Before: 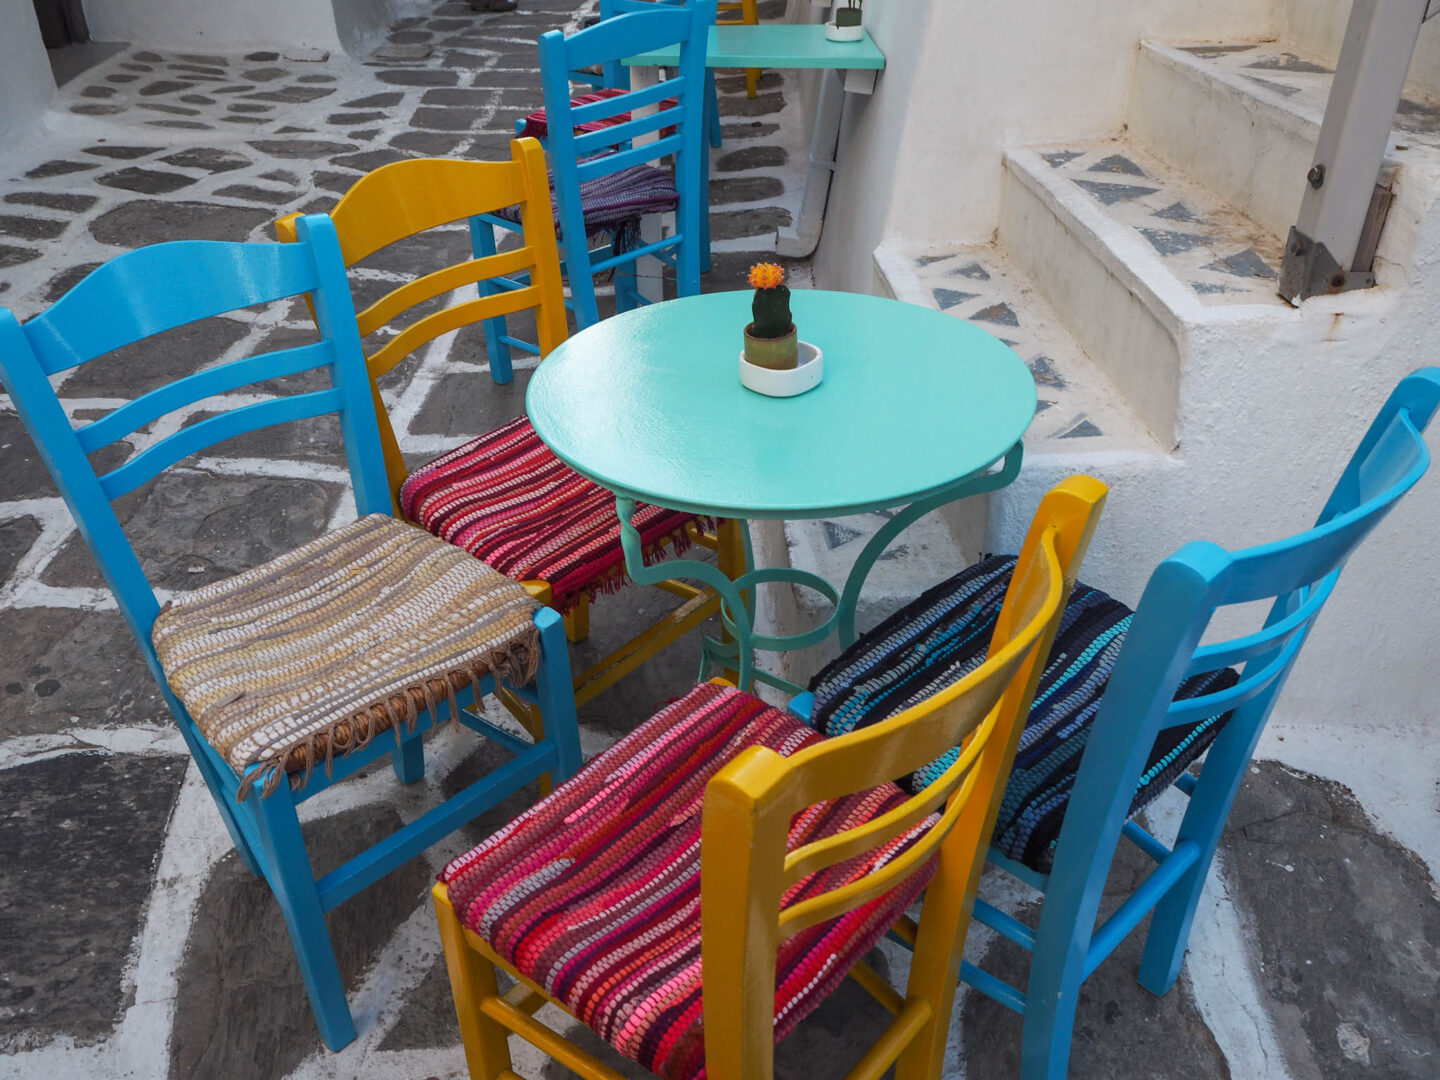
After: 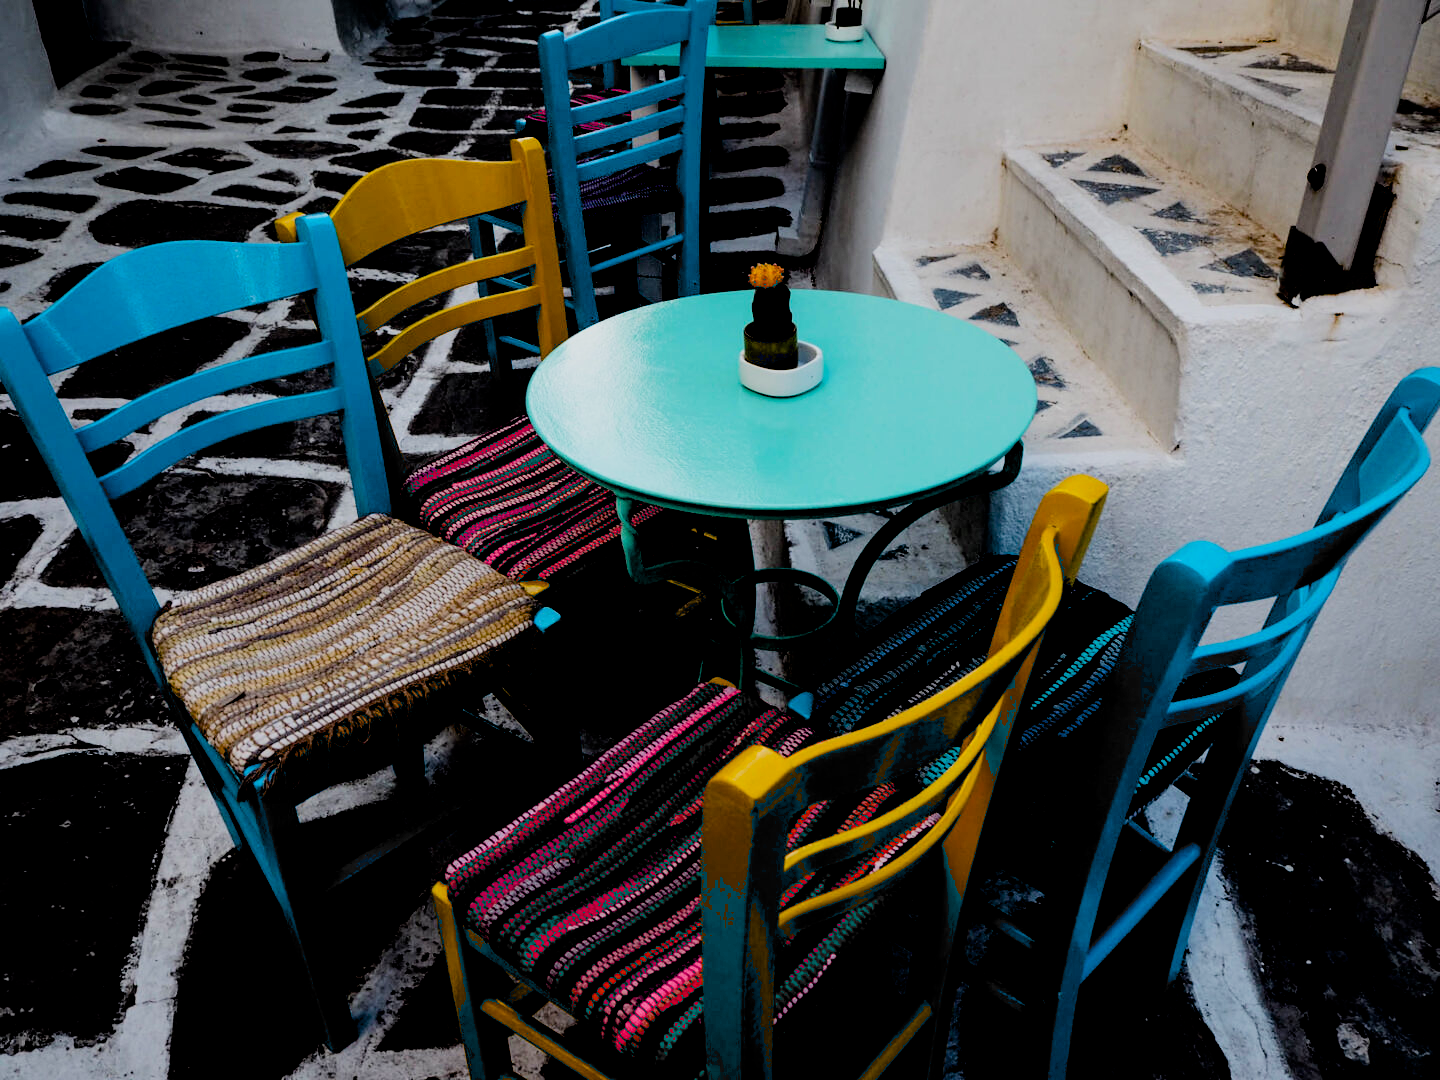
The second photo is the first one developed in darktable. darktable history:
filmic rgb: black relative exposure -5 EV, hardness 2.88, contrast 1.4, highlights saturation mix -30%
exposure: black level correction 0.1, exposure -0.092 EV, compensate highlight preservation false
